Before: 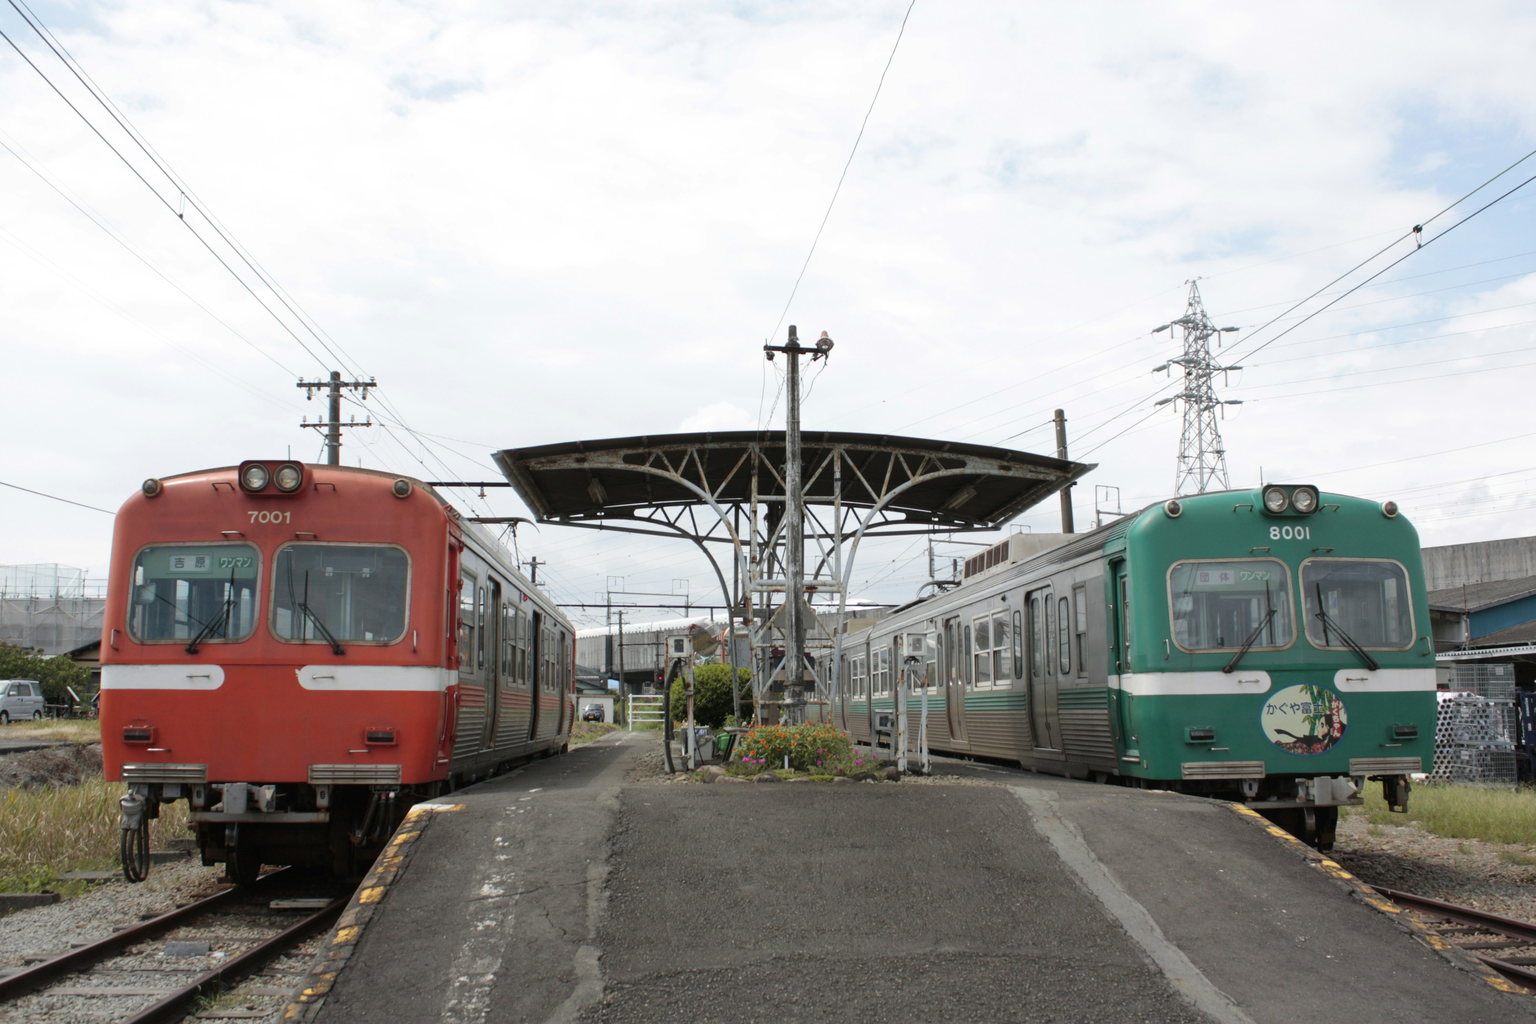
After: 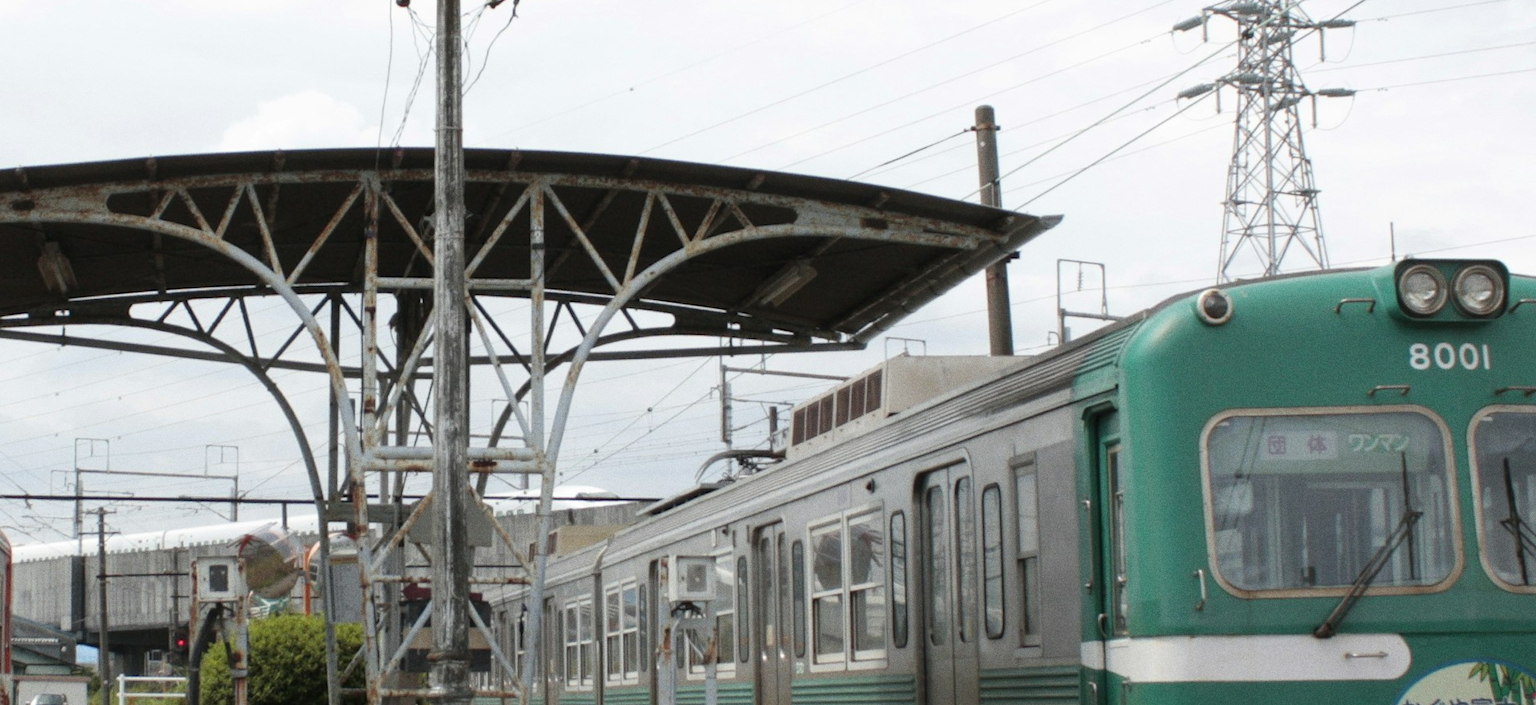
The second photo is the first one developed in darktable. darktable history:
rotate and perspective: rotation 0.192°, lens shift (horizontal) -0.015, crop left 0.005, crop right 0.996, crop top 0.006, crop bottom 0.99
crop: left 36.607%, top 34.735%, right 13.146%, bottom 30.611%
grain: coarseness 0.09 ISO
